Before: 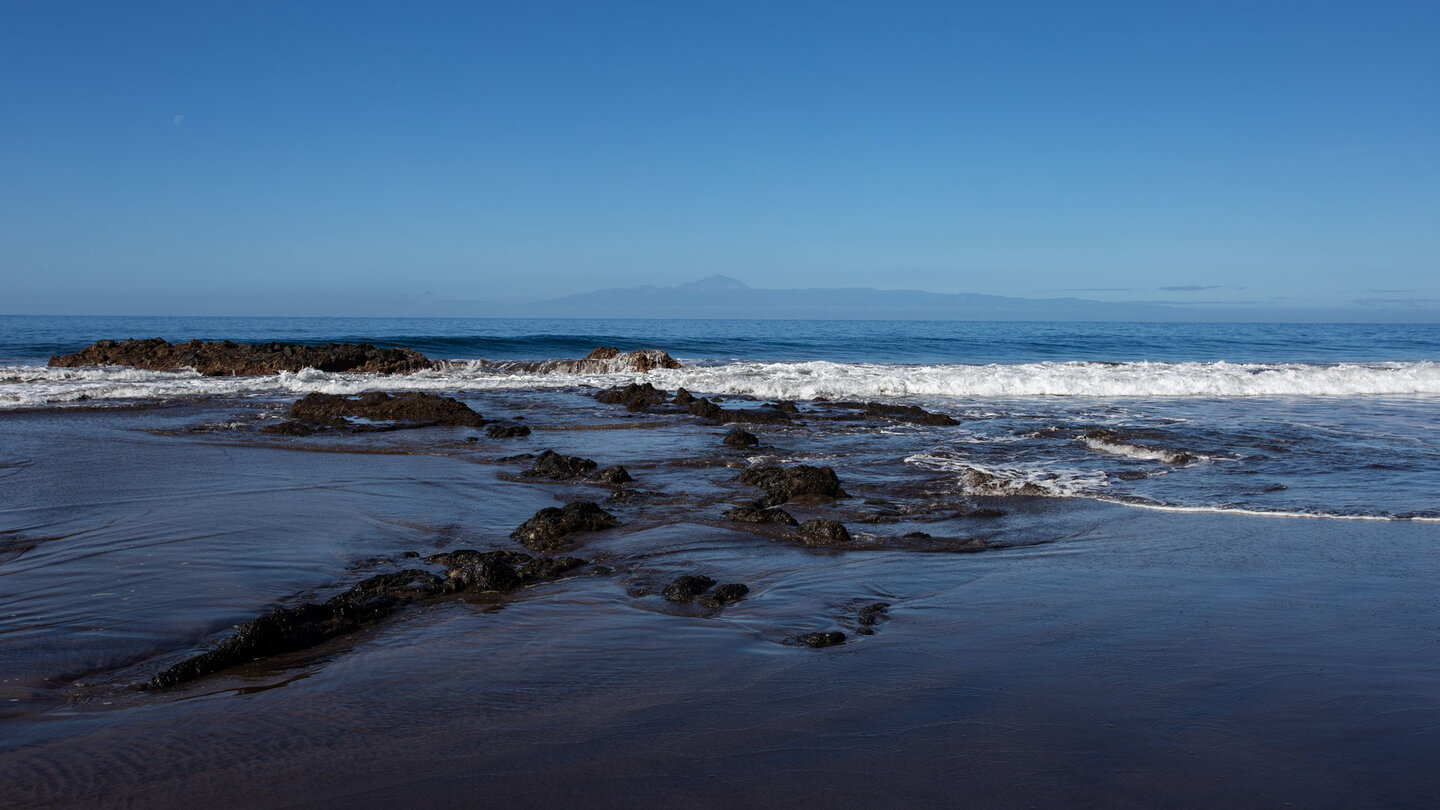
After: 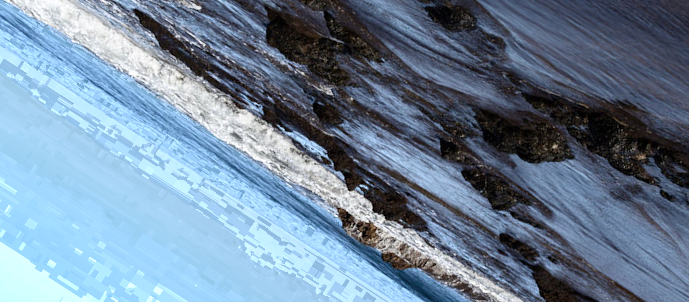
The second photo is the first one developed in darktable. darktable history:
crop and rotate: angle 147.28°, left 9.214%, top 15.631%, right 4.453%, bottom 17.142%
contrast brightness saturation: contrast 0.15, brightness 0.052
color zones: curves: ch0 [(0.203, 0.433) (0.607, 0.517) (0.697, 0.696) (0.705, 0.897)]
